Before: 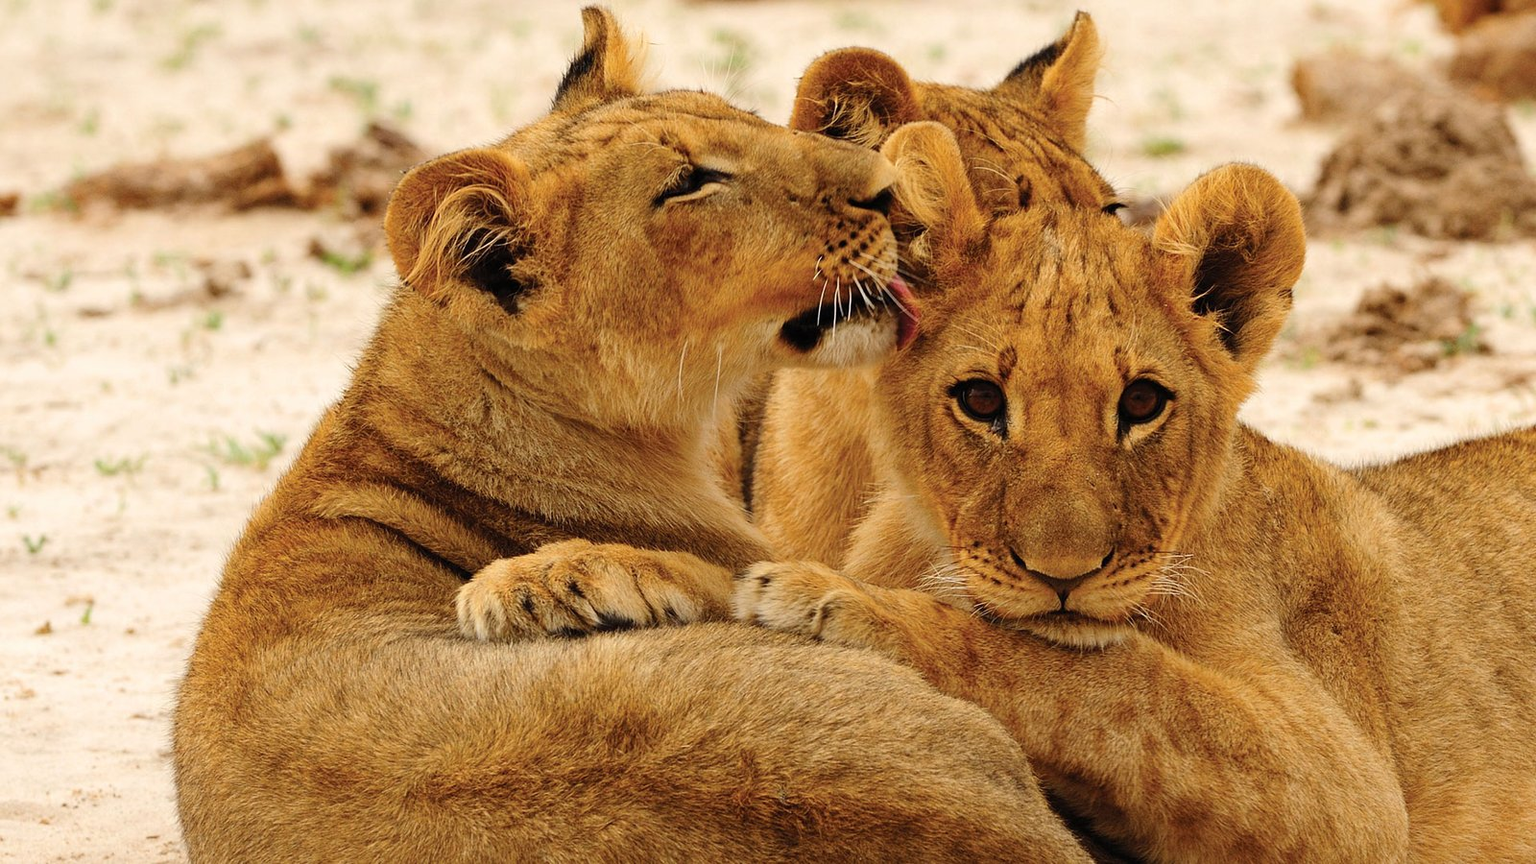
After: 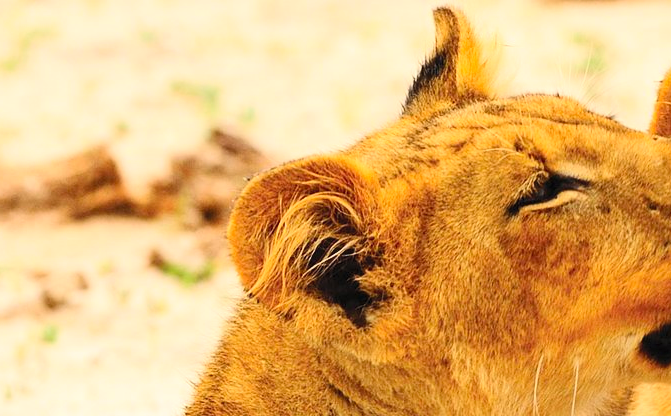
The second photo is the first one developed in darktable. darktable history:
crop and rotate: left 10.817%, top 0.062%, right 47.194%, bottom 53.626%
contrast brightness saturation: contrast 0.24, brightness 0.26, saturation 0.39
